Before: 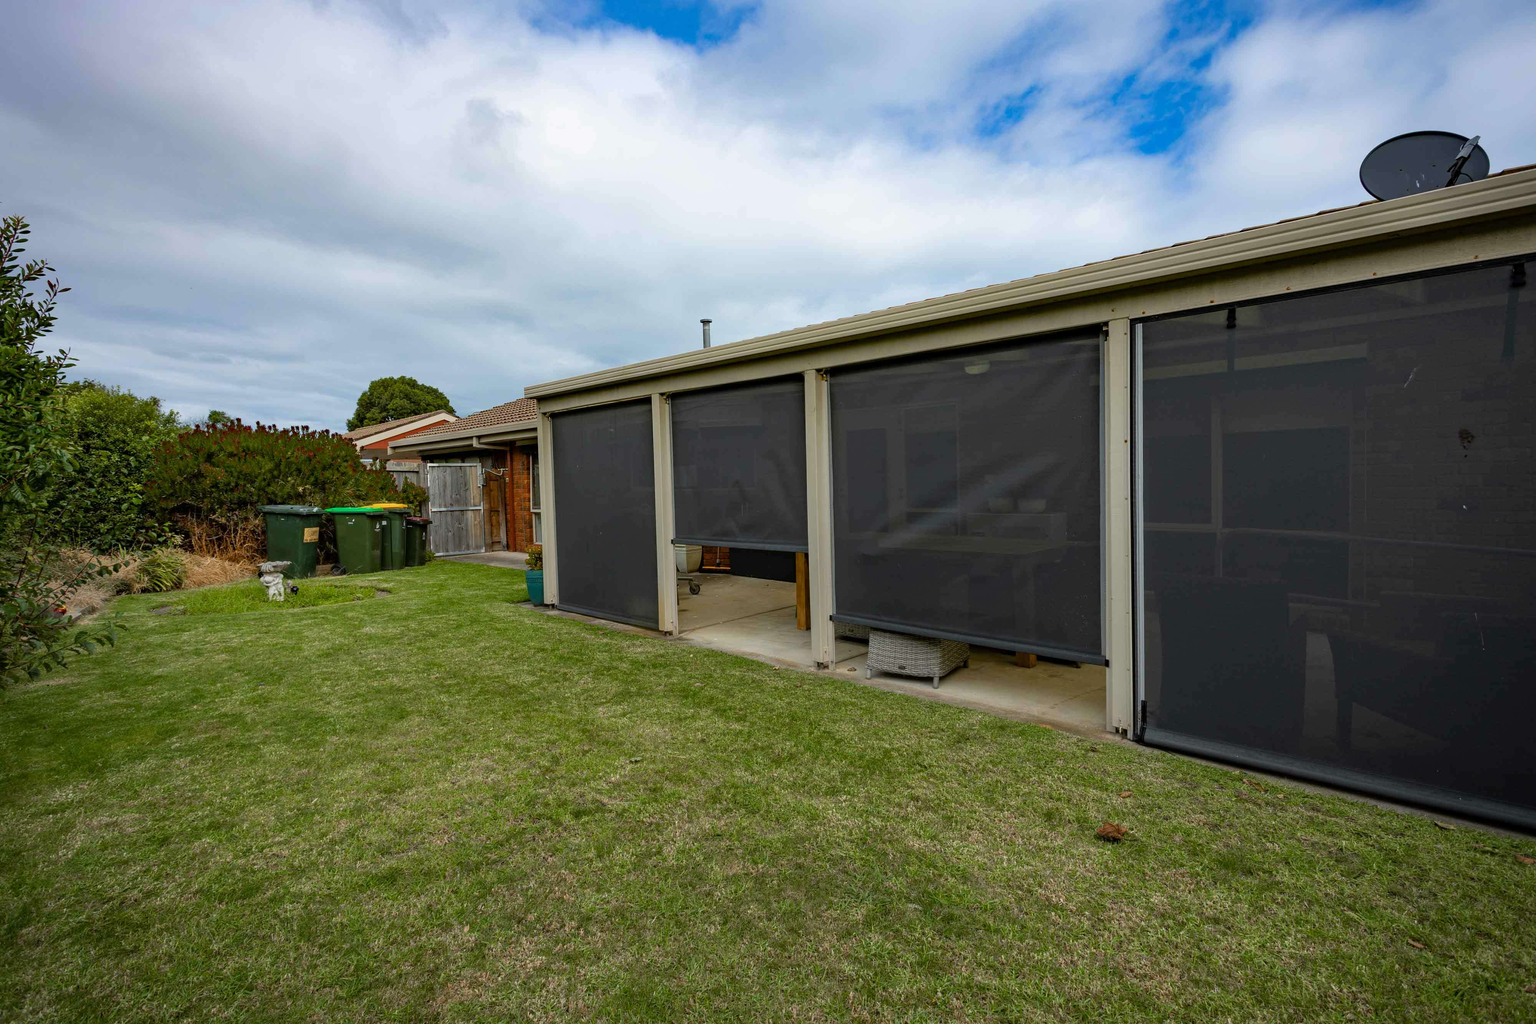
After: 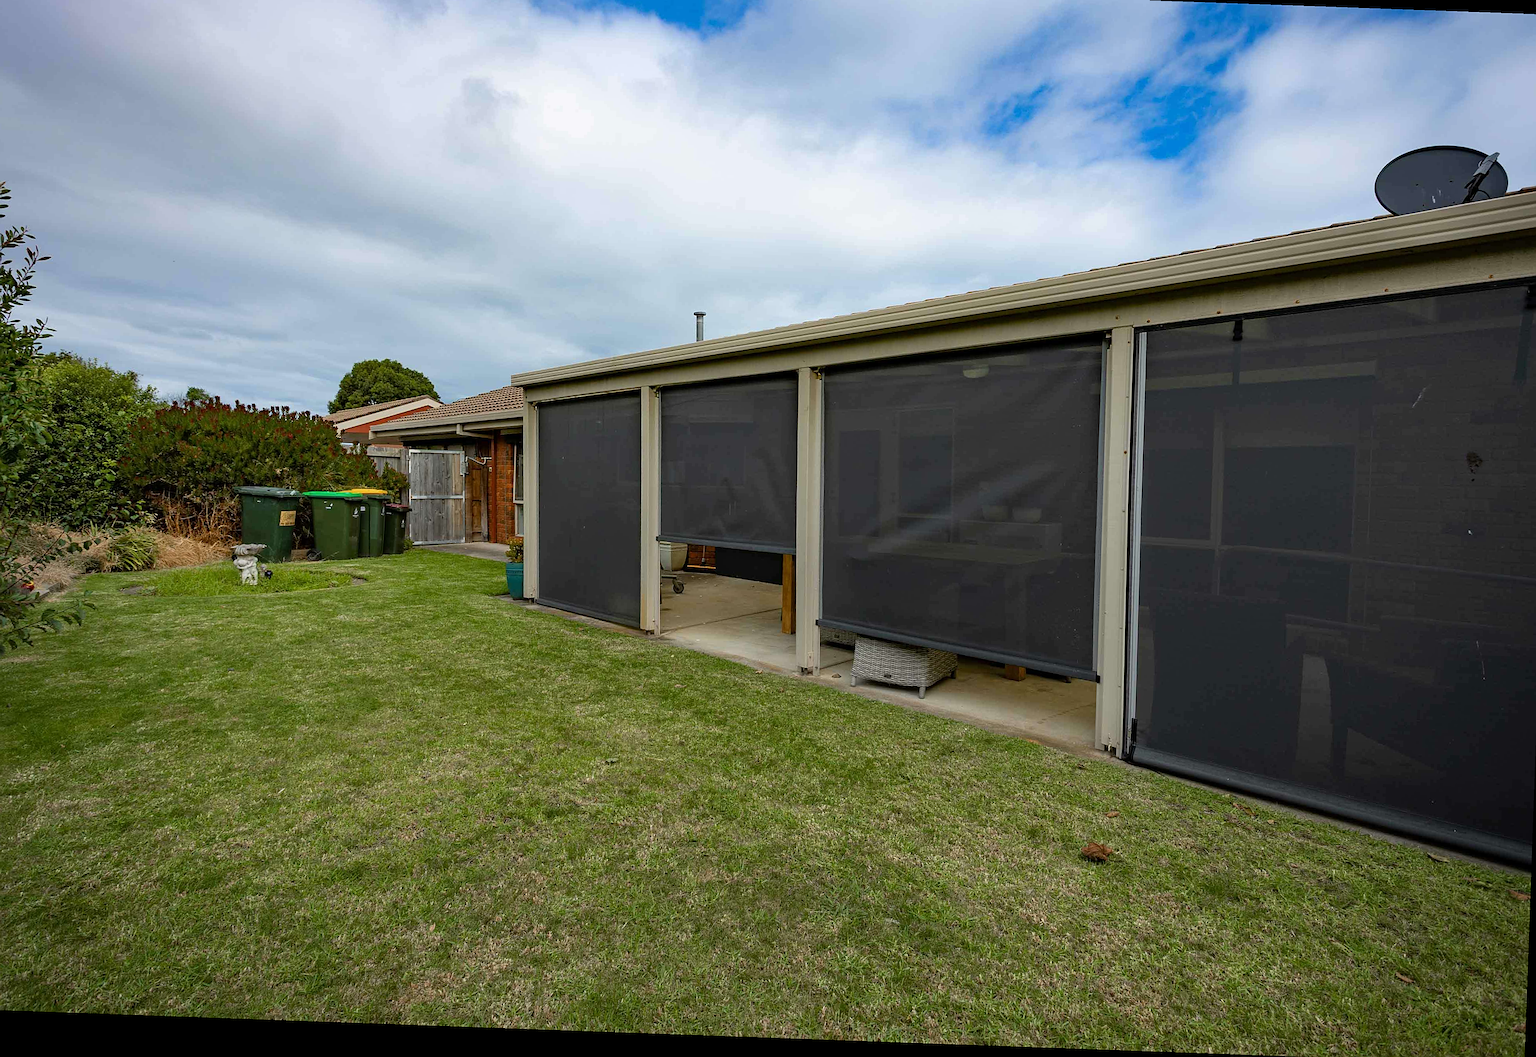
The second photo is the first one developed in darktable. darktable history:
crop and rotate: angle -2.05°, left 3.072%, top 3.755%, right 1.562%, bottom 0.571%
sharpen: on, module defaults
color correction: highlights a* -0.077, highlights b* 0.143
